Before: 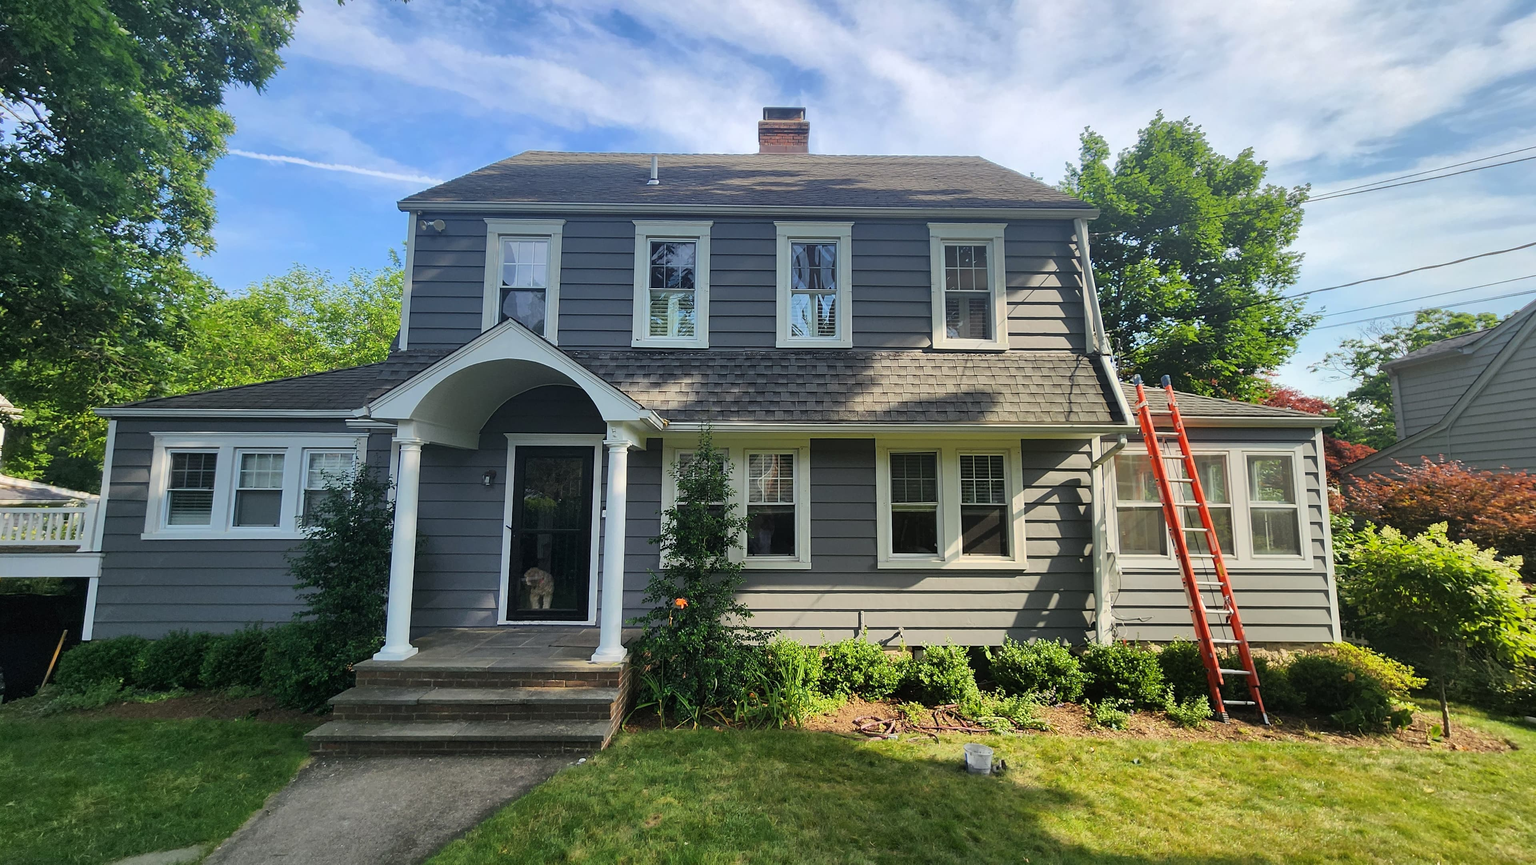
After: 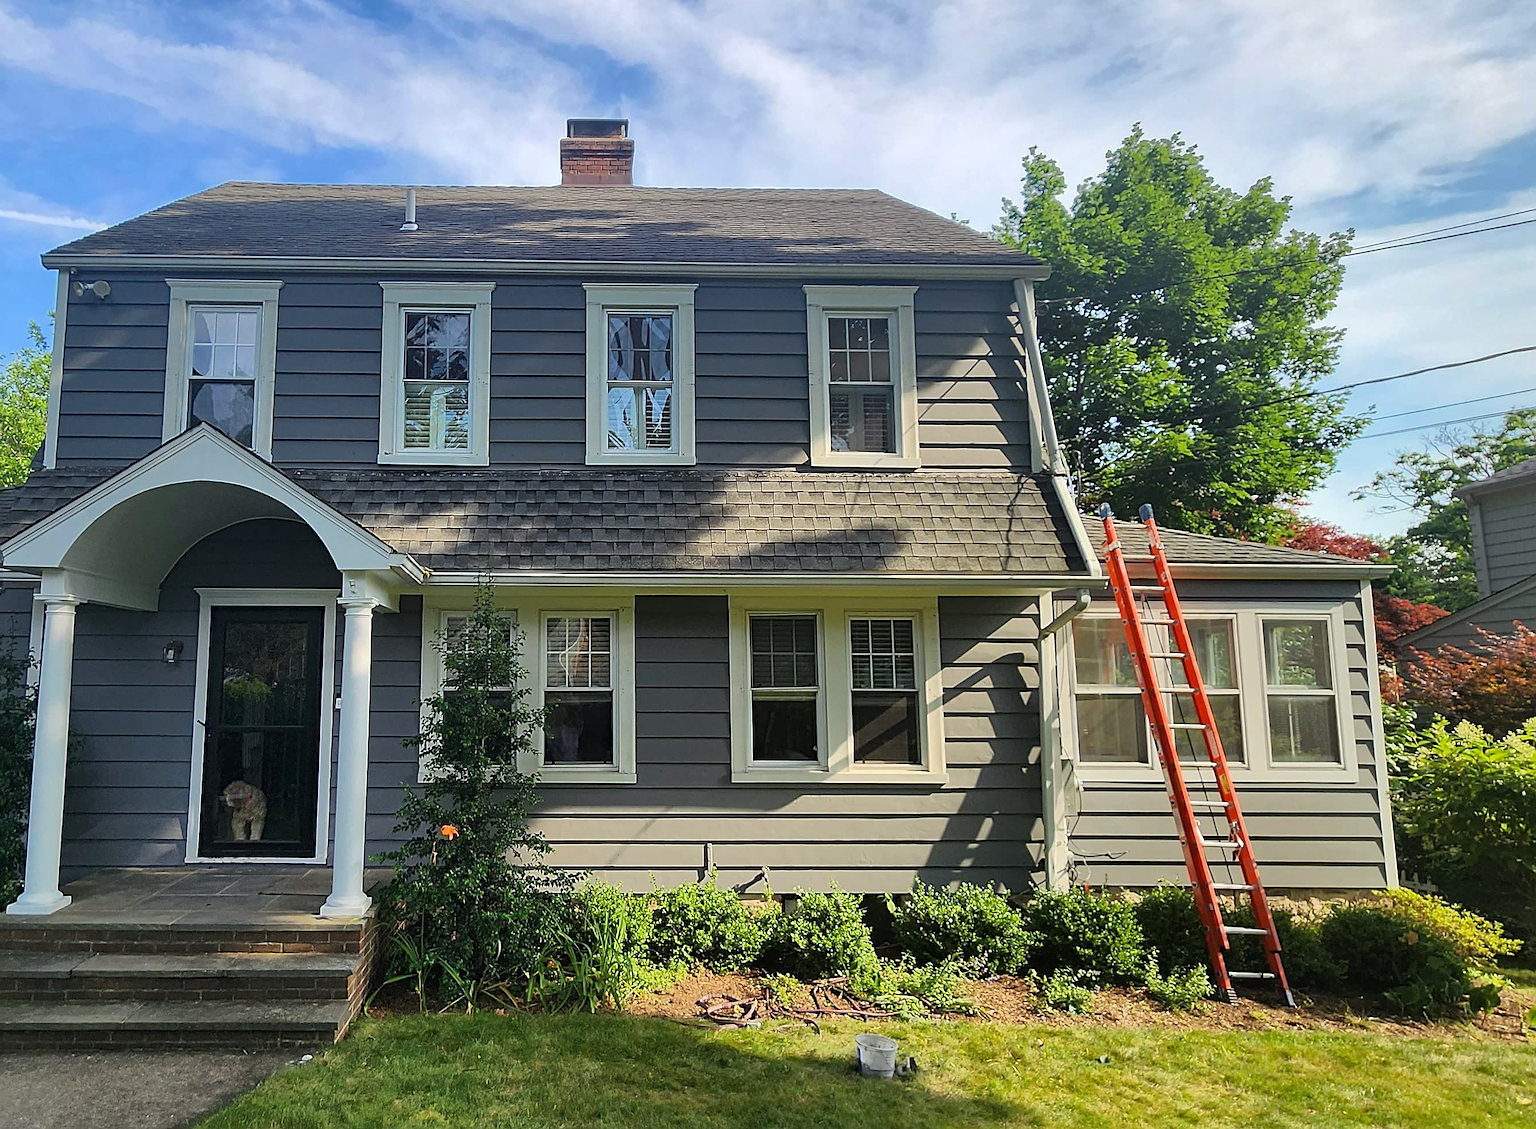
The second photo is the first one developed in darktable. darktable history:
sharpen: on, module defaults
crop and rotate: left 24.034%, top 2.838%, right 6.406%, bottom 6.299%
haze removal: compatibility mode true, adaptive false
